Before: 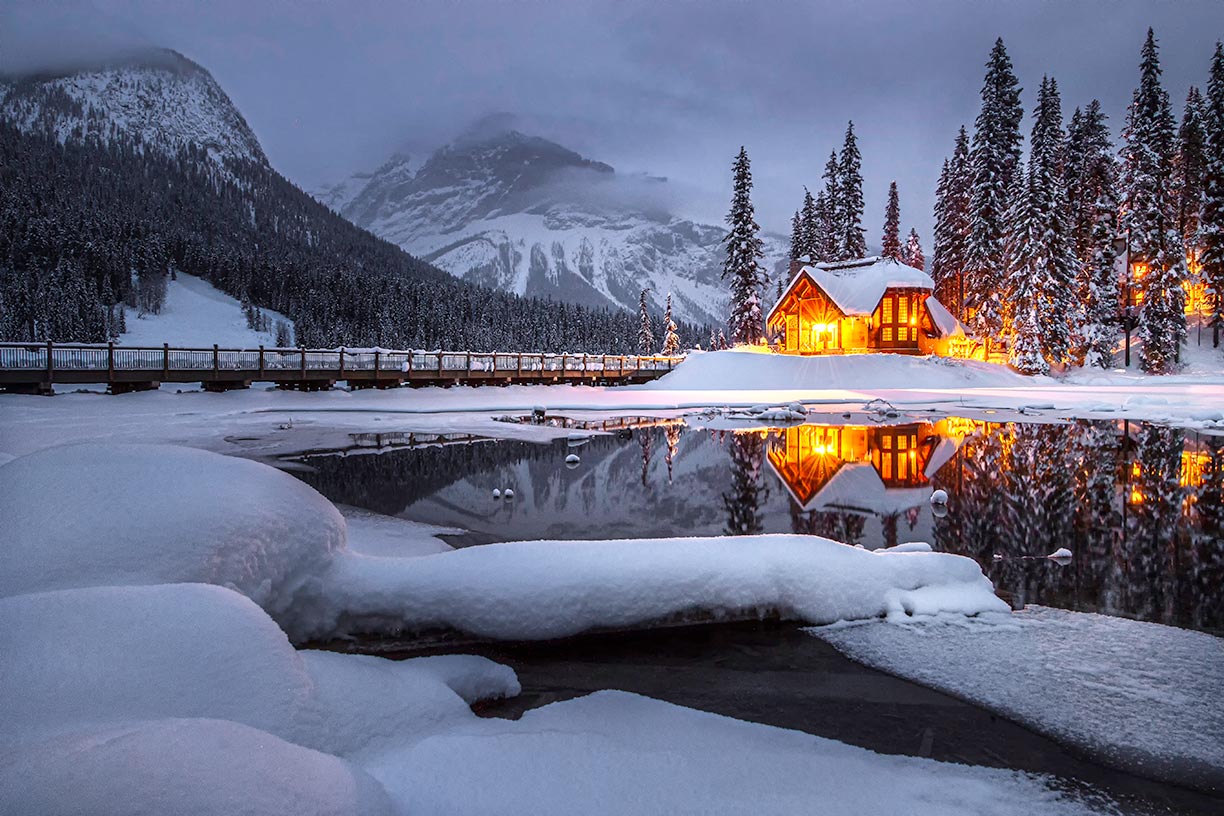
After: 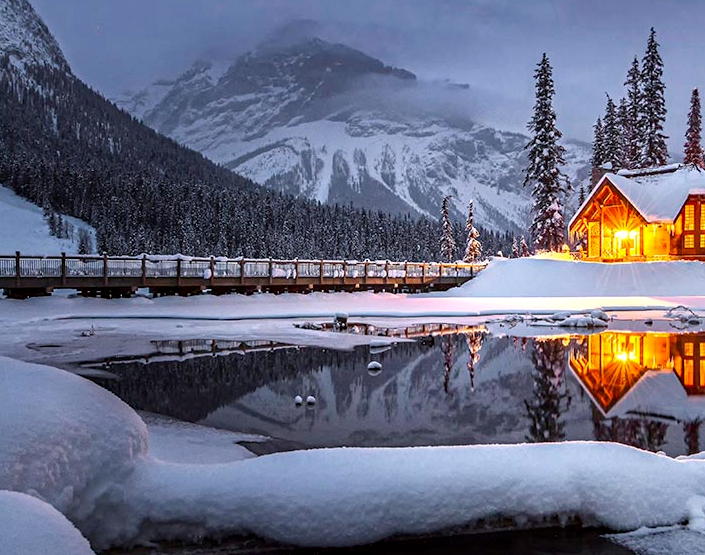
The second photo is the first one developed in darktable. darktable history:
crop: left 16.188%, top 11.421%, right 26.203%, bottom 20.499%
haze removal: compatibility mode true, adaptive false
